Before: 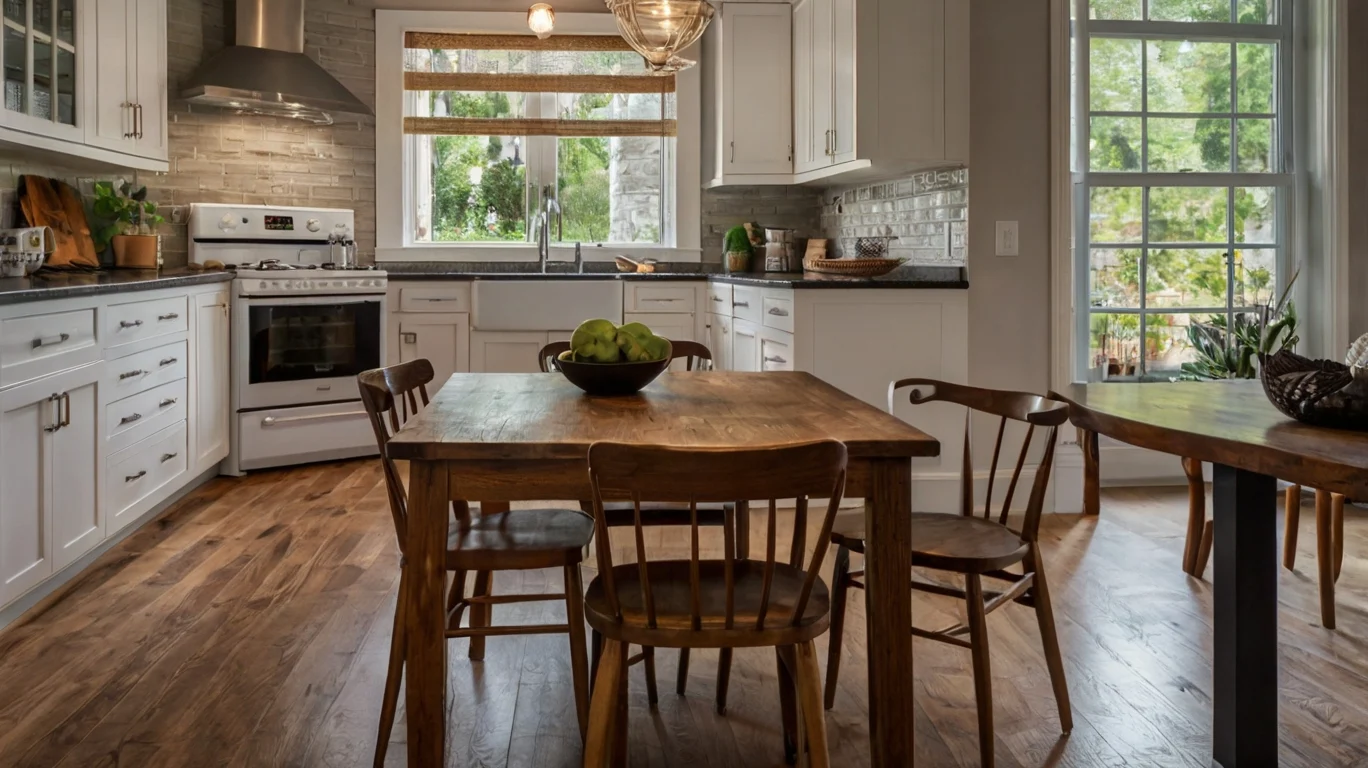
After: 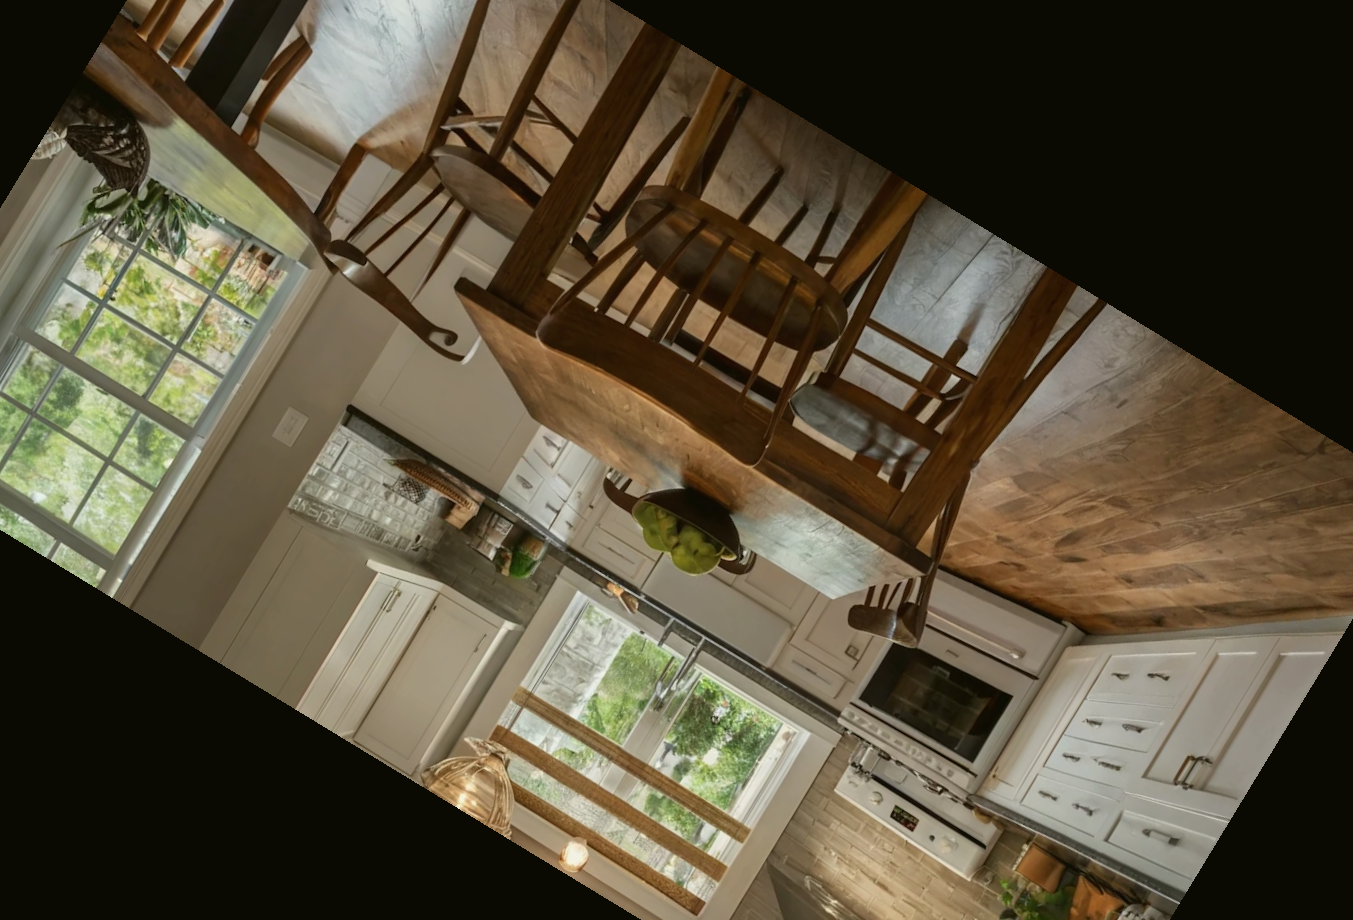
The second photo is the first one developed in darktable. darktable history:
color balance: mode lift, gamma, gain (sRGB), lift [1.04, 1, 1, 0.97], gamma [1.01, 1, 1, 0.97], gain [0.96, 1, 1, 0.97]
crop and rotate: angle 148.68°, left 9.111%, top 15.603%, right 4.588%, bottom 17.041%
